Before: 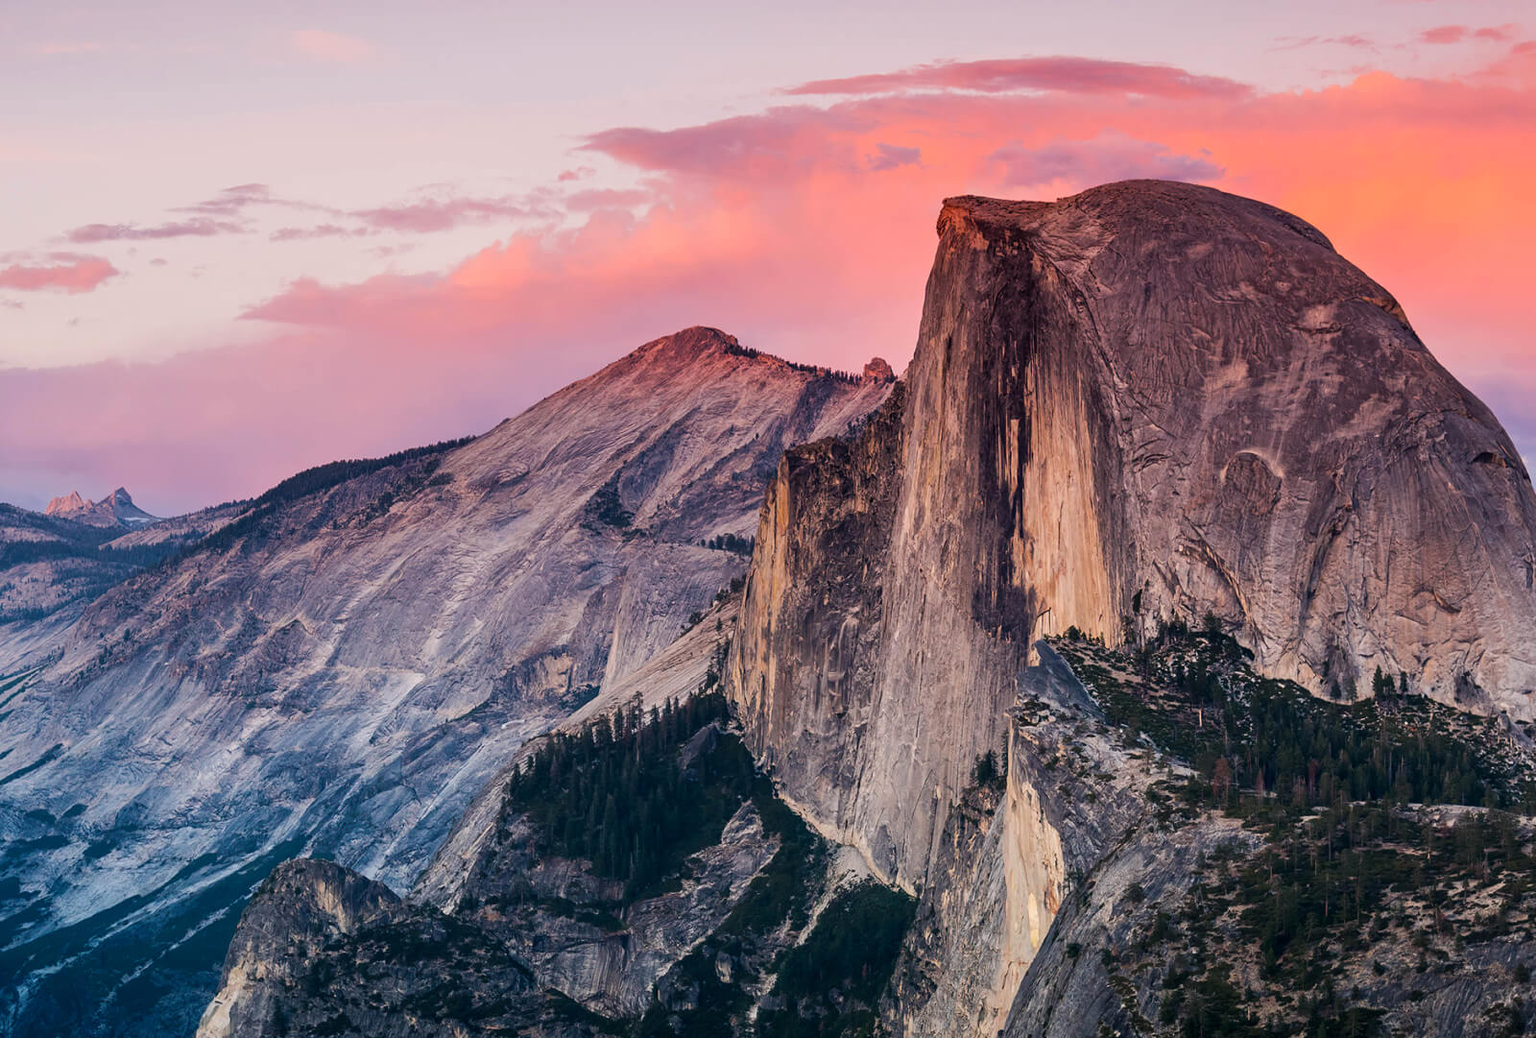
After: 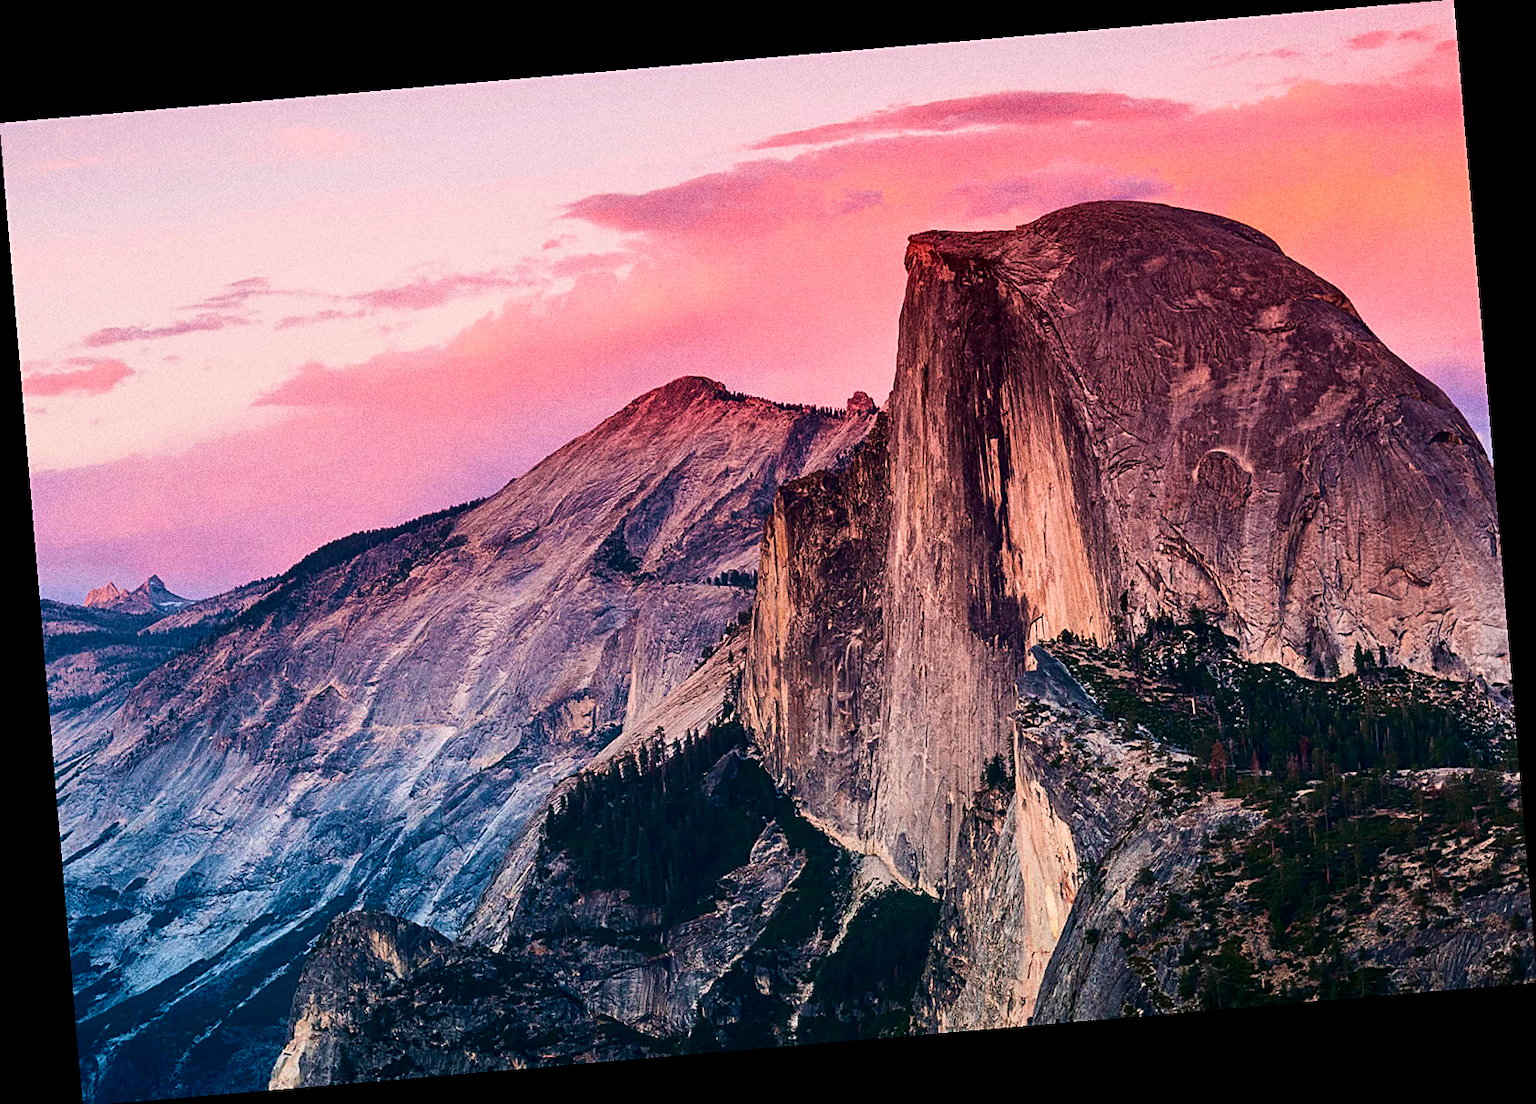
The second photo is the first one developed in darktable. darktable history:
rotate and perspective: rotation -4.86°, automatic cropping off
tone curve: curves: ch0 [(0, 0) (0.059, 0.027) (0.178, 0.105) (0.292, 0.233) (0.485, 0.472) (0.837, 0.887) (1, 0.983)]; ch1 [(0, 0) (0.23, 0.166) (0.34, 0.298) (0.371, 0.334) (0.435, 0.413) (0.477, 0.469) (0.499, 0.498) (0.534, 0.551) (0.56, 0.585) (0.754, 0.801) (1, 1)]; ch2 [(0, 0) (0.431, 0.414) (0.498, 0.503) (0.524, 0.531) (0.568, 0.567) (0.6, 0.597) (0.65, 0.651) (0.752, 0.764) (1, 1)], color space Lab, independent channels, preserve colors none
sharpen: on, module defaults
grain: strength 49.07%
velvia: on, module defaults
